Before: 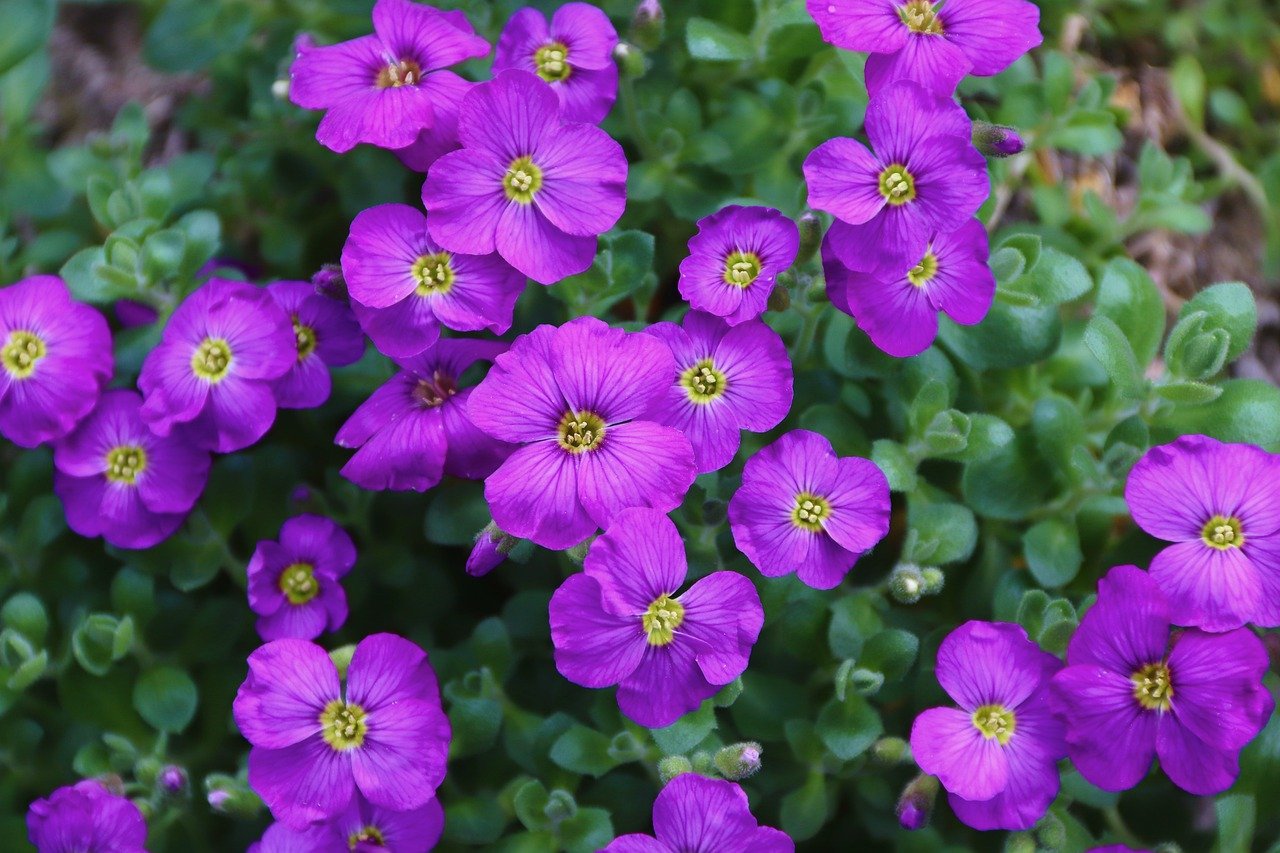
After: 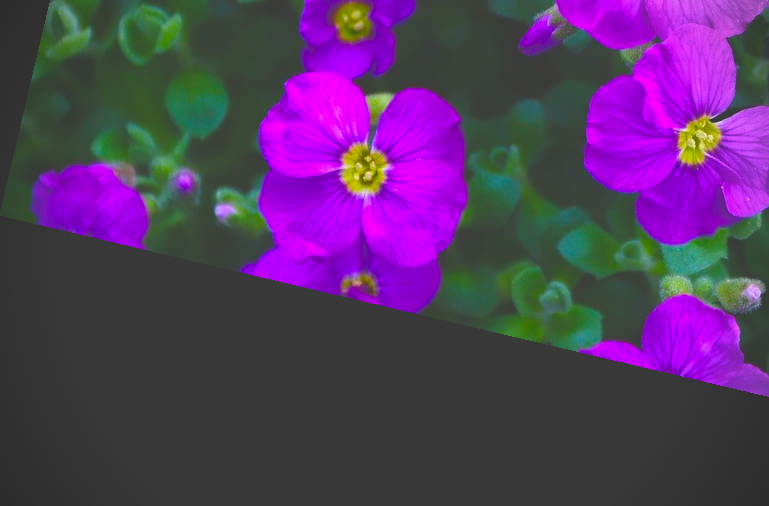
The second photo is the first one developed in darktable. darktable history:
exposure: black level correction -0.041, exposure 0.064 EV, compensate highlight preservation false
crop and rotate: top 54.778%, right 46.61%, bottom 0.159%
color balance rgb: linear chroma grading › global chroma 23.15%, perceptual saturation grading › global saturation 28.7%, perceptual saturation grading › mid-tones 12.04%, perceptual saturation grading › shadows 10.19%, global vibrance 22.22%
vignetting: unbound false
rotate and perspective: rotation 13.27°, automatic cropping off
